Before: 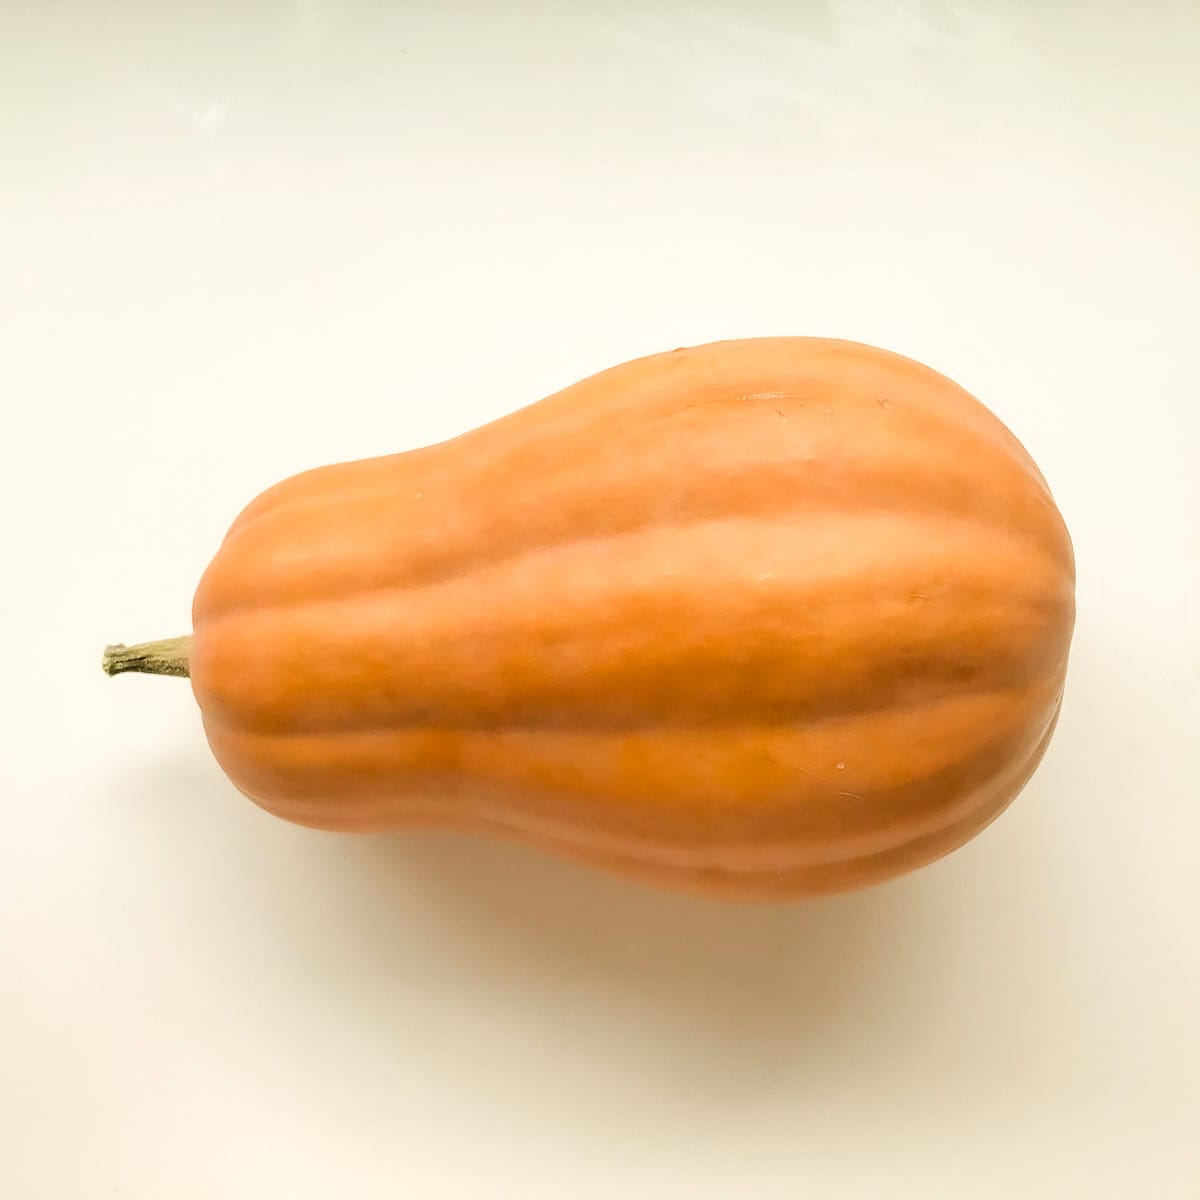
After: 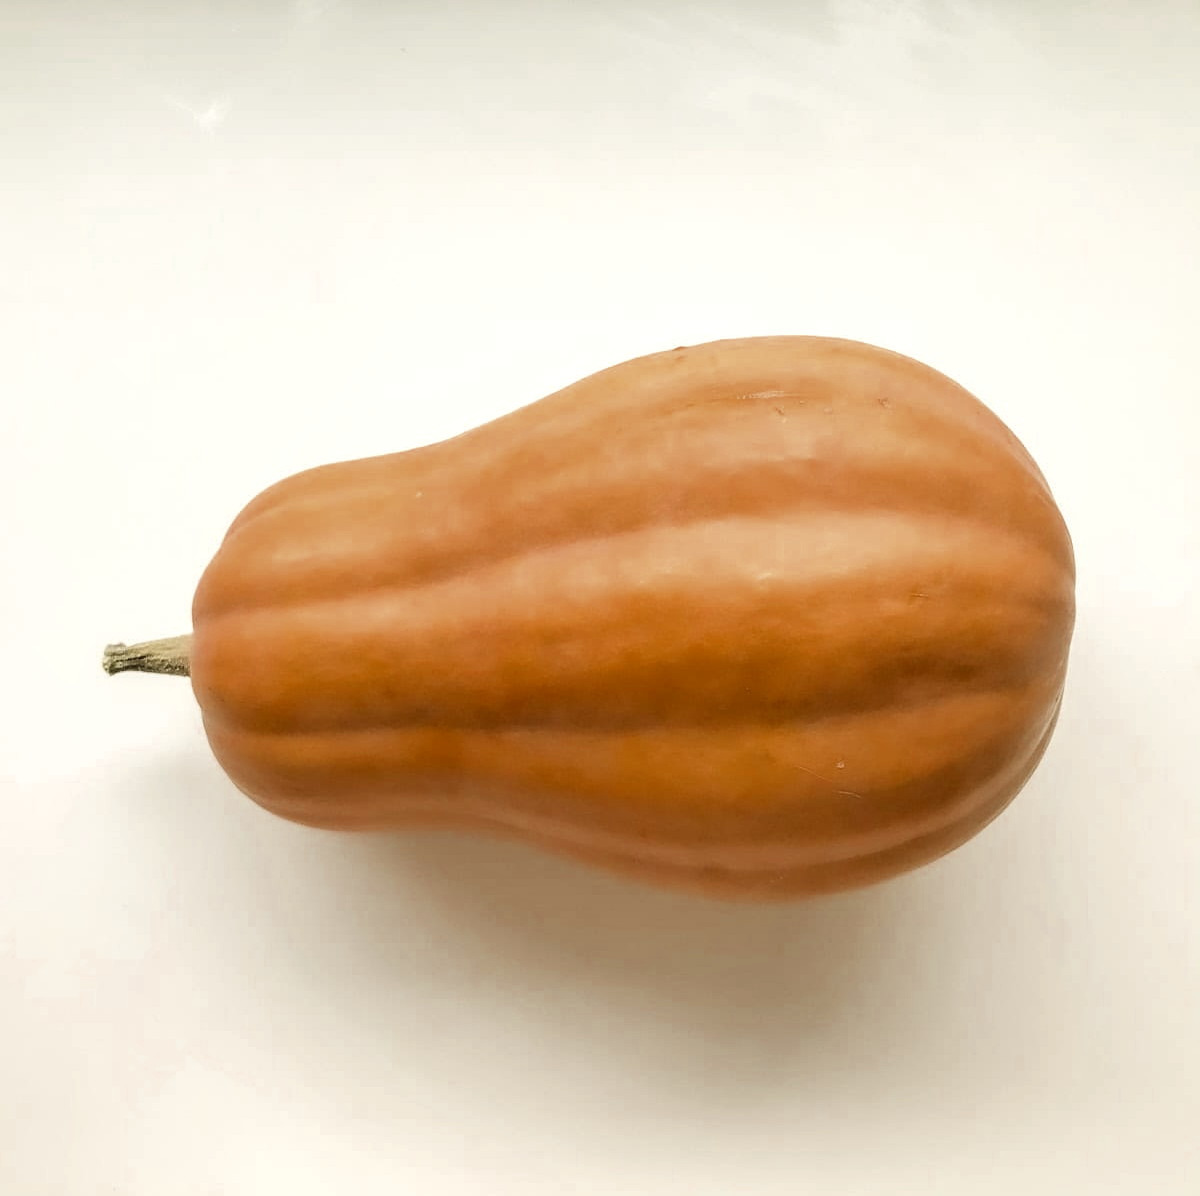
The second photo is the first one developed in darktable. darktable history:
crop: top 0.138%, bottom 0.181%
local contrast: on, module defaults
color zones: curves: ch0 [(0, 0.5) (0.125, 0.4) (0.25, 0.5) (0.375, 0.4) (0.5, 0.4) (0.625, 0.35) (0.75, 0.35) (0.875, 0.5)]; ch1 [(0, 0.35) (0.125, 0.45) (0.25, 0.35) (0.375, 0.35) (0.5, 0.35) (0.625, 0.35) (0.75, 0.45) (0.875, 0.35)]; ch2 [(0, 0.6) (0.125, 0.5) (0.25, 0.5) (0.375, 0.6) (0.5, 0.6) (0.625, 0.5) (0.75, 0.5) (0.875, 0.5)]
